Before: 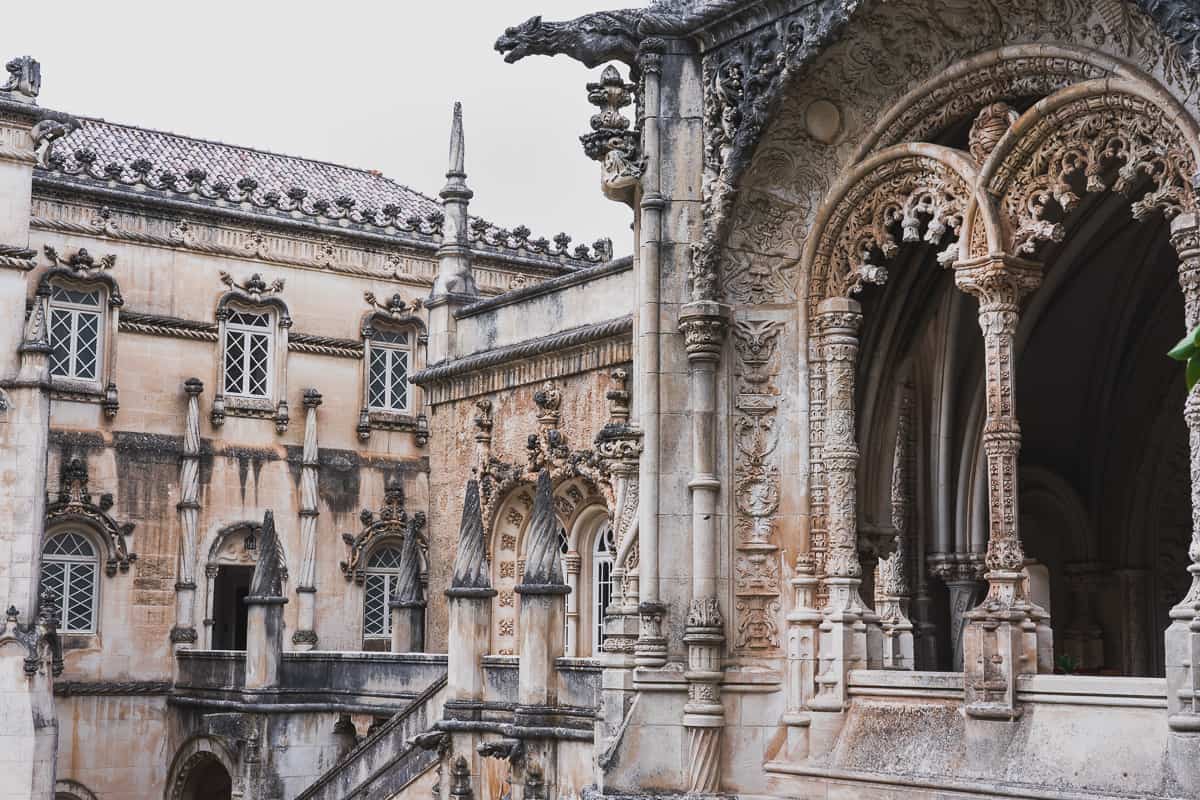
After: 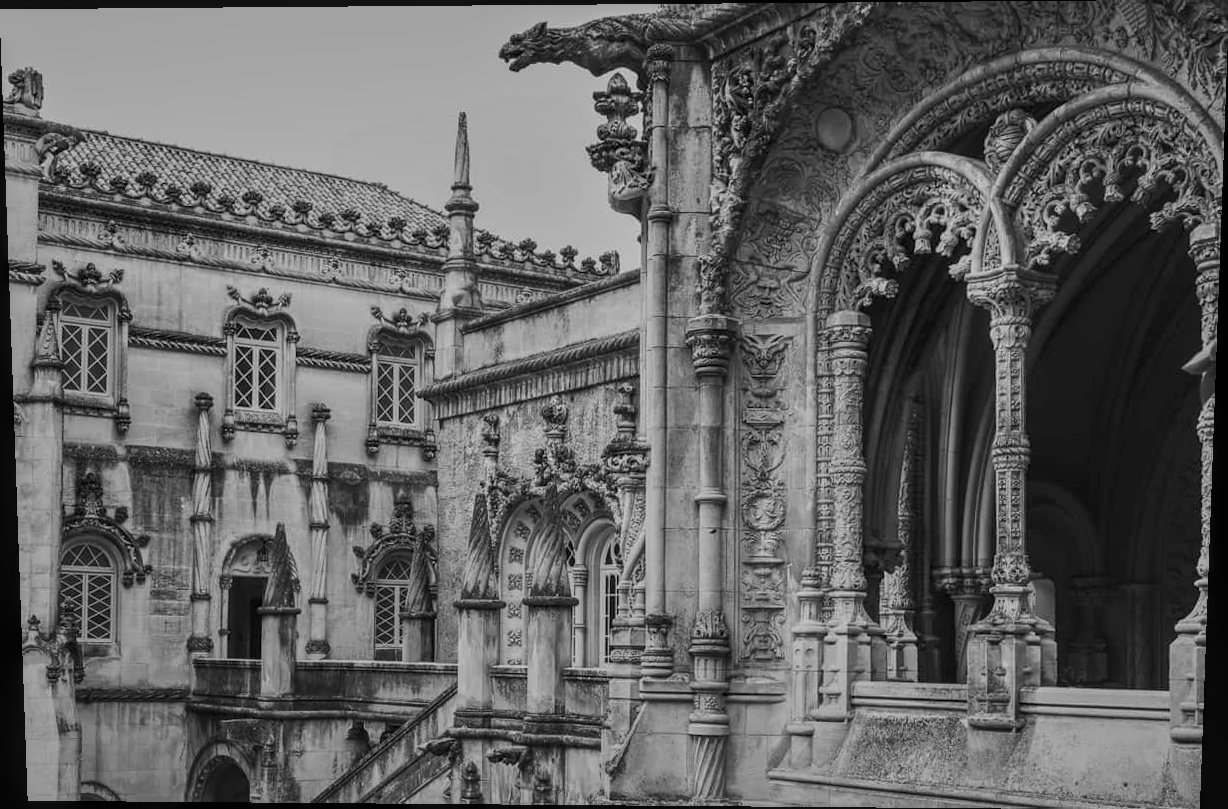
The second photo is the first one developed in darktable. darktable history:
rotate and perspective: lens shift (vertical) 0.048, lens shift (horizontal) -0.024, automatic cropping off
white balance: red 1.05, blue 1.072
local contrast: on, module defaults
monochrome: a 79.32, b 81.83, size 1.1
color balance rgb: shadows lift › luminance 0.49%, shadows lift › chroma 6.83%, shadows lift › hue 300.29°, power › hue 208.98°, highlights gain › luminance 20.24%, highlights gain › chroma 2.73%, highlights gain › hue 173.85°, perceptual saturation grading › global saturation 18.05%
